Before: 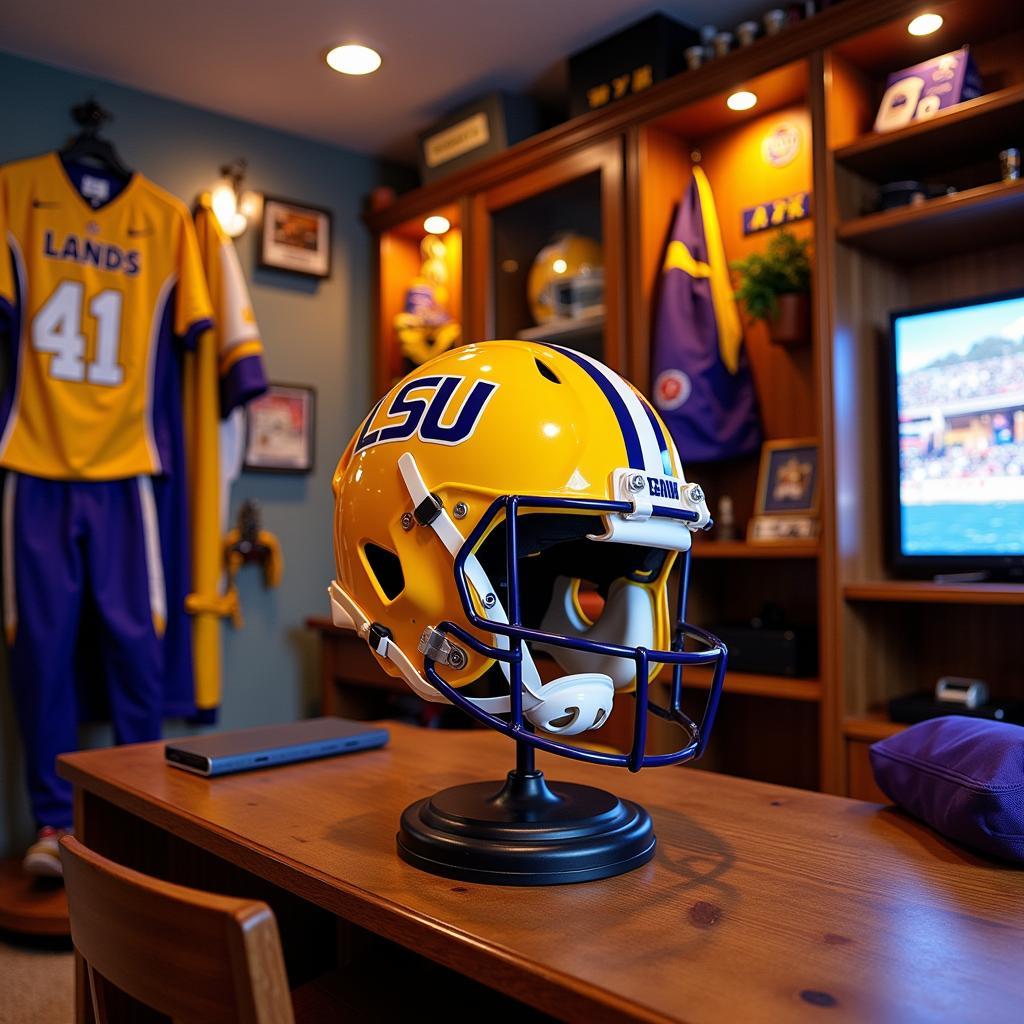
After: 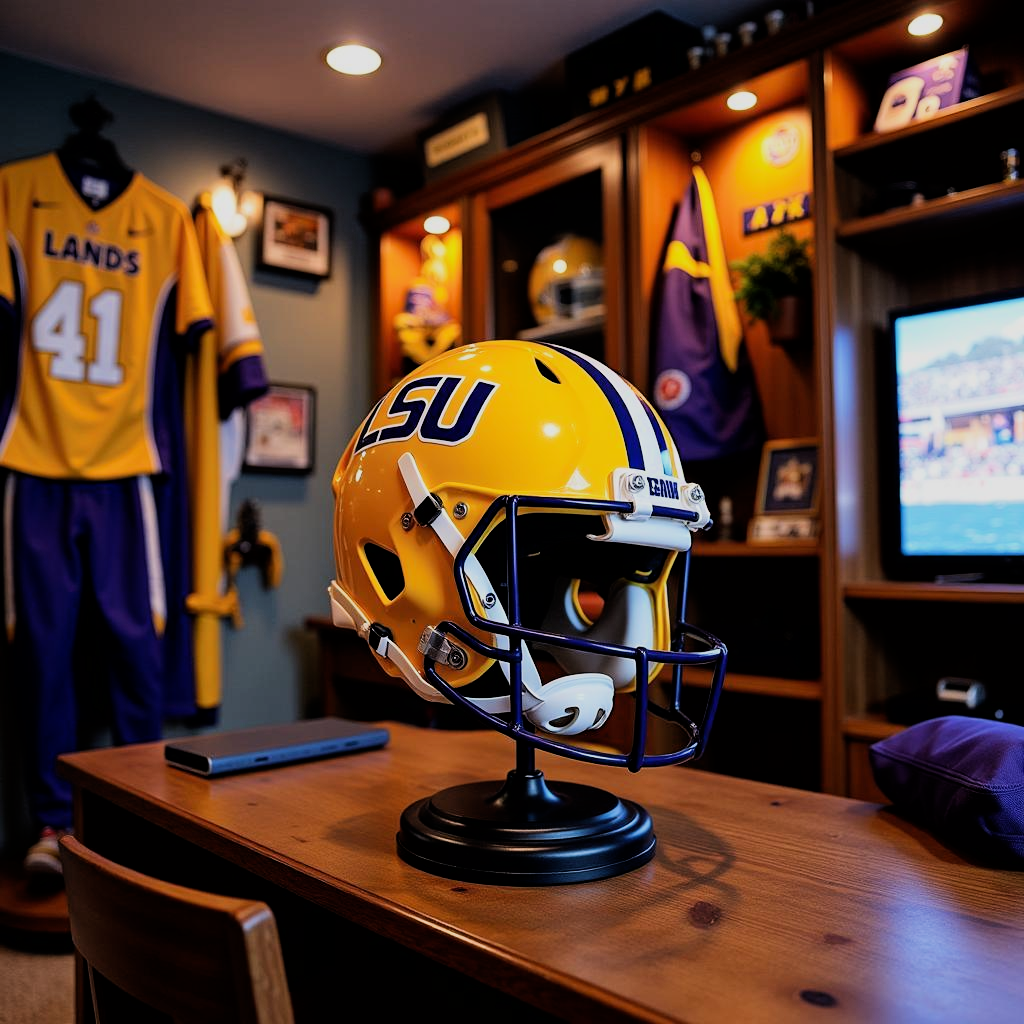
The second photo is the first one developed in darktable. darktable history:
filmic rgb: black relative exposure -7.5 EV, white relative exposure 4.99 EV, hardness 3.34, contrast 1.3
